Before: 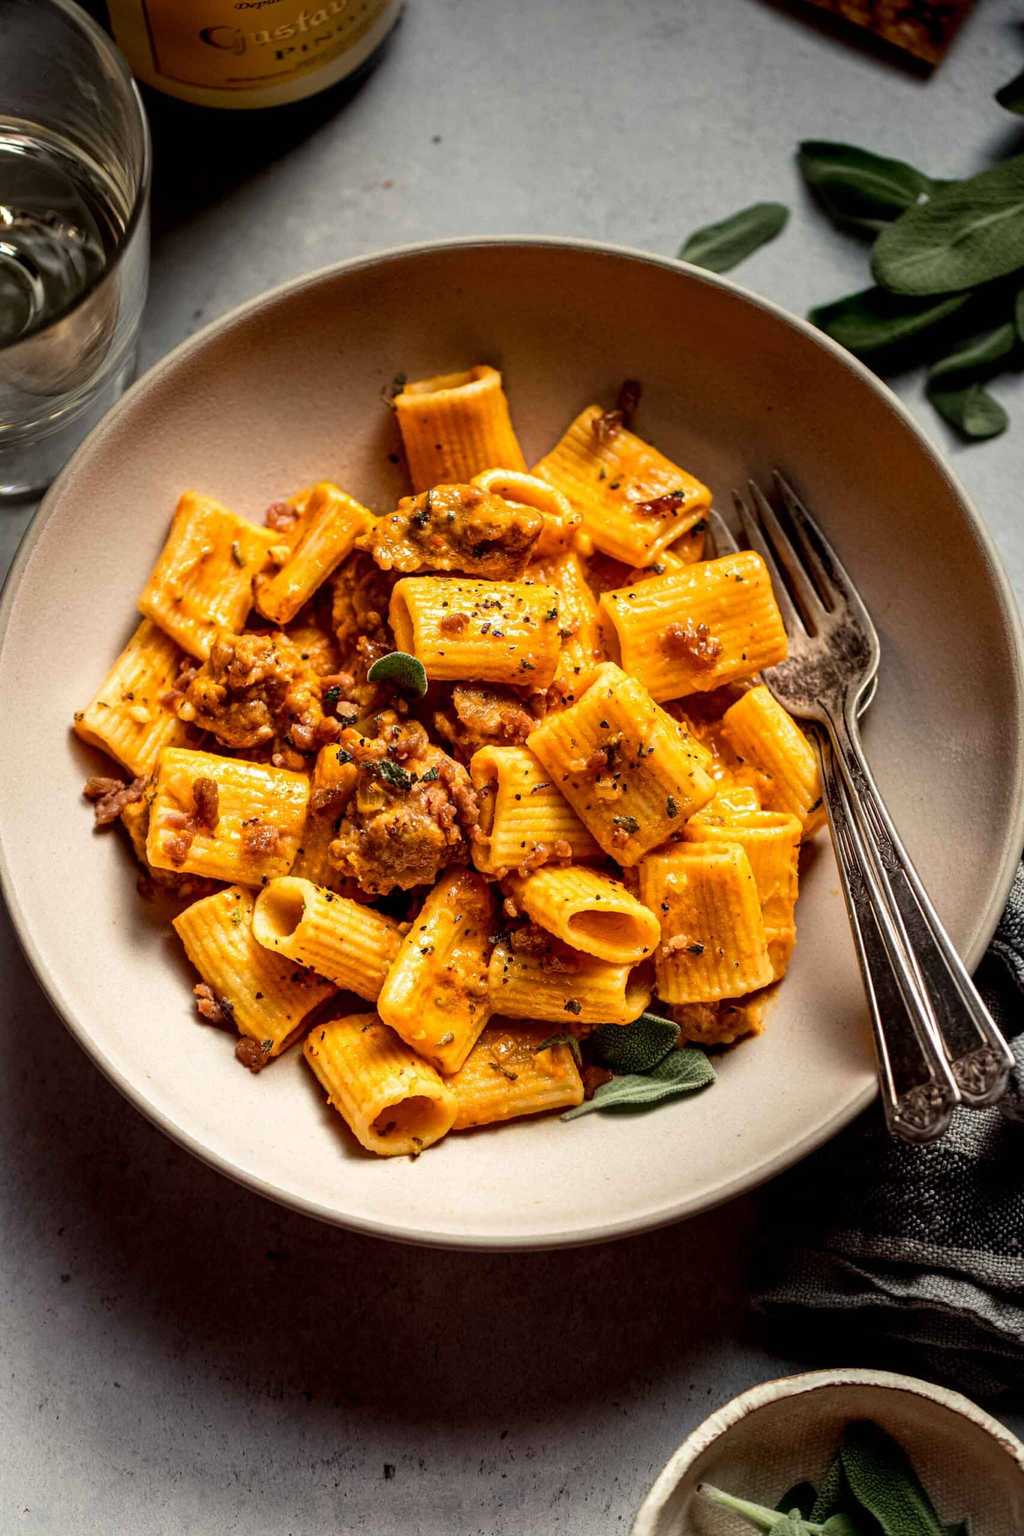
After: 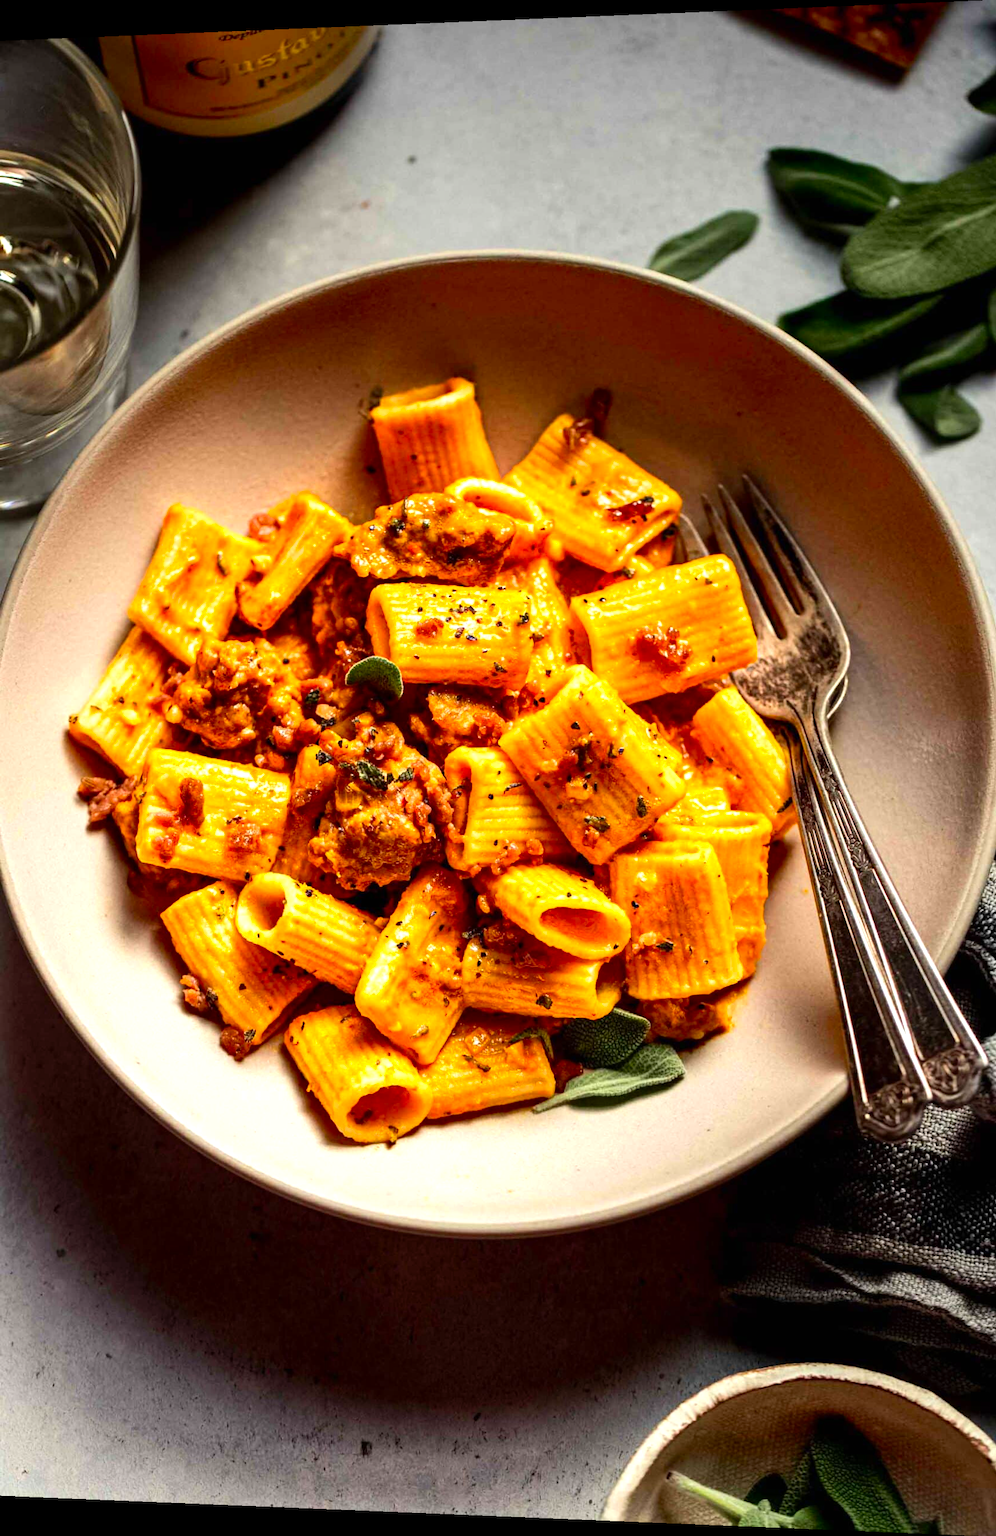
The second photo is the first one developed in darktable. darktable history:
tone equalizer: -8 EV -0.417 EV, -7 EV -0.389 EV, -6 EV -0.333 EV, -5 EV -0.222 EV, -3 EV 0.222 EV, -2 EV 0.333 EV, -1 EV 0.389 EV, +0 EV 0.417 EV, edges refinement/feathering 500, mask exposure compensation -1.57 EV, preserve details no
rotate and perspective: lens shift (horizontal) -0.055, automatic cropping off
levels: levels [0, 0.478, 1]
color zones: curves: ch0 [(0, 0.613) (0.01, 0.613) (0.245, 0.448) (0.498, 0.529) (0.642, 0.665) (0.879, 0.777) (0.99, 0.613)]; ch1 [(0, 0) (0.143, 0) (0.286, 0) (0.429, 0) (0.571, 0) (0.714, 0) (0.857, 0)], mix -131.09%
